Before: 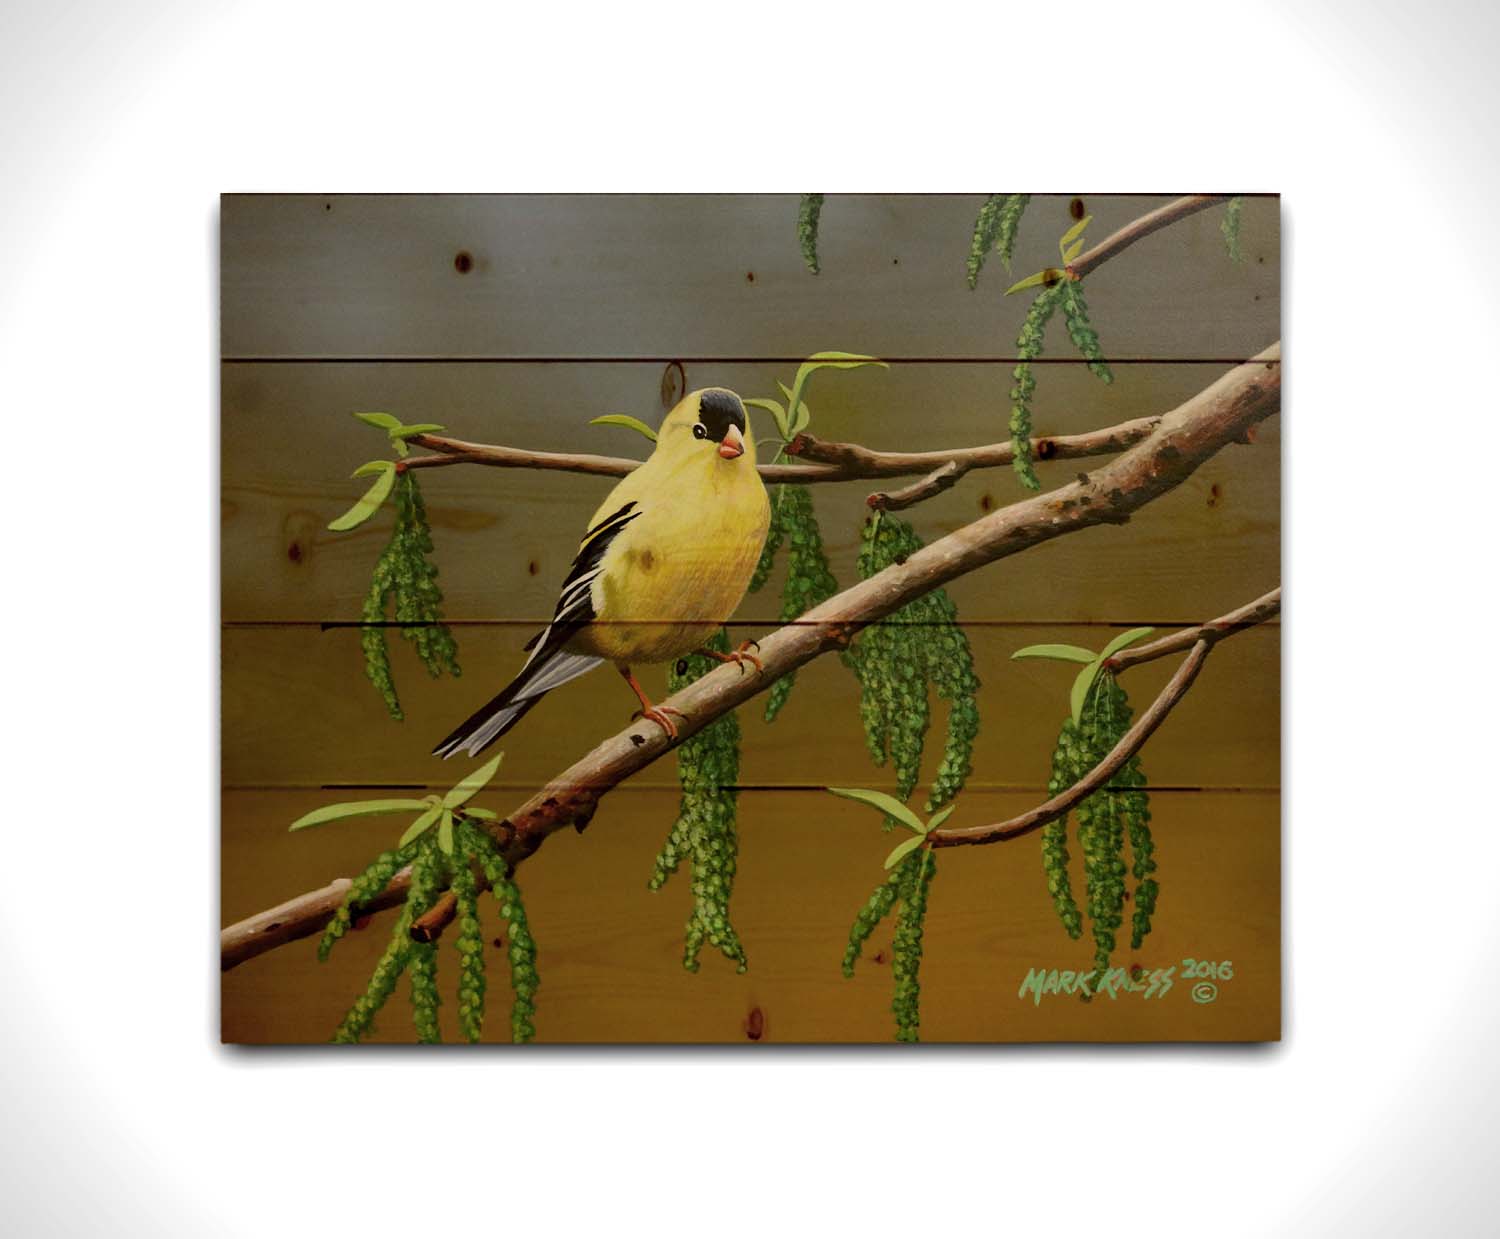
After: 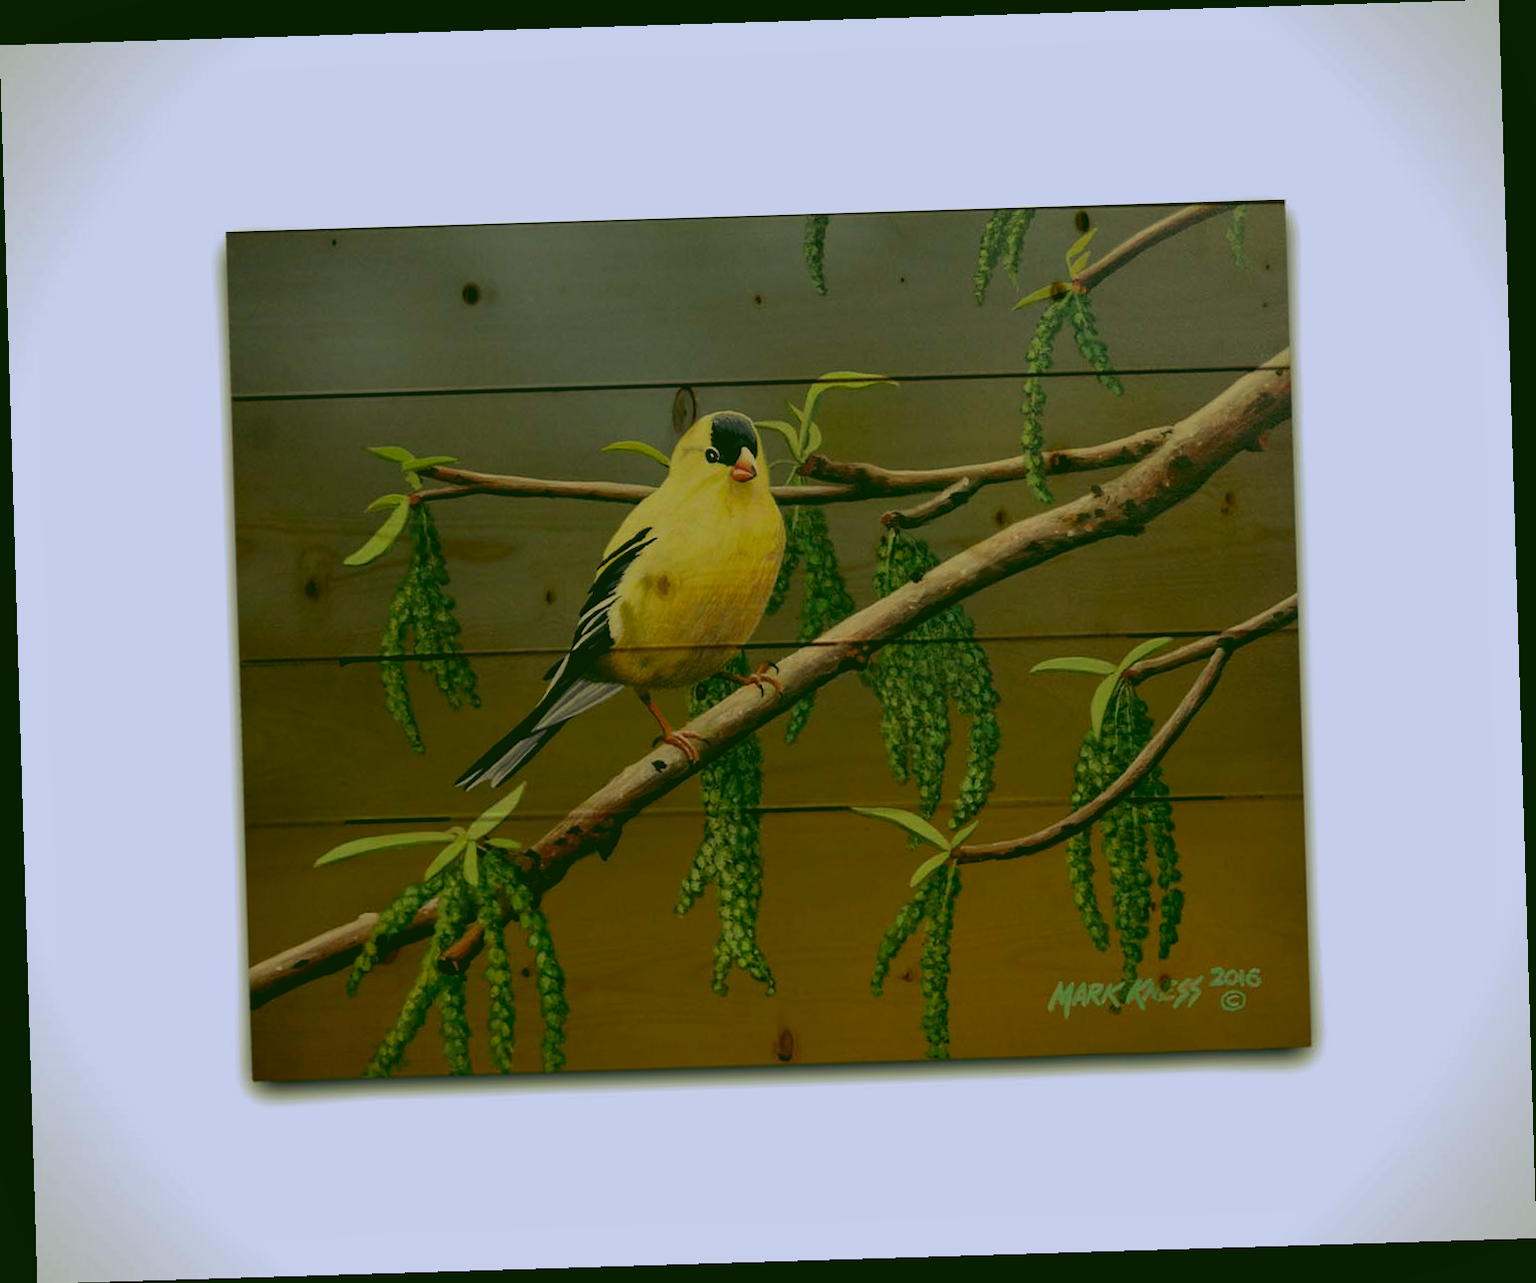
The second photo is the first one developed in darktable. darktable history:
rgb curve: curves: ch0 [(0.123, 0.061) (0.995, 0.887)]; ch1 [(0.06, 0.116) (1, 0.906)]; ch2 [(0, 0) (0.824, 0.69) (1, 1)], mode RGB, independent channels, compensate middle gray true
rotate and perspective: rotation -1.75°, automatic cropping off
shadows and highlights: radius 121.13, shadows 21.4, white point adjustment -9.72, highlights -14.39, soften with gaussian
